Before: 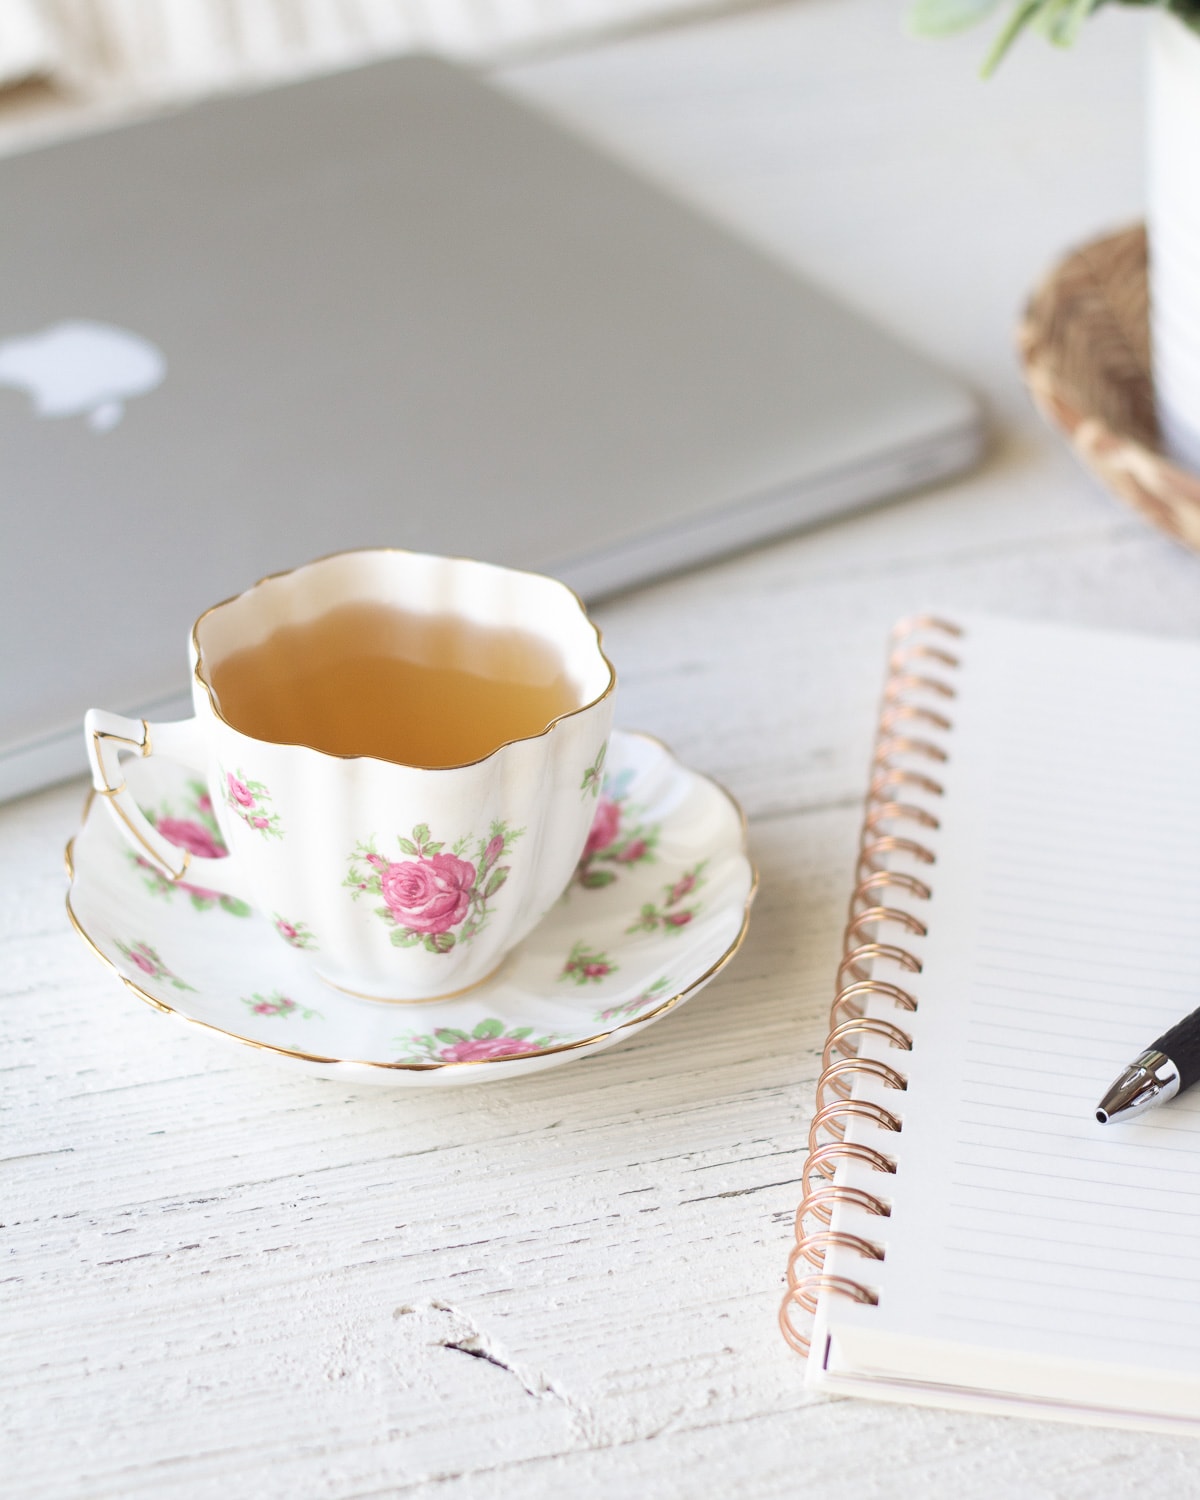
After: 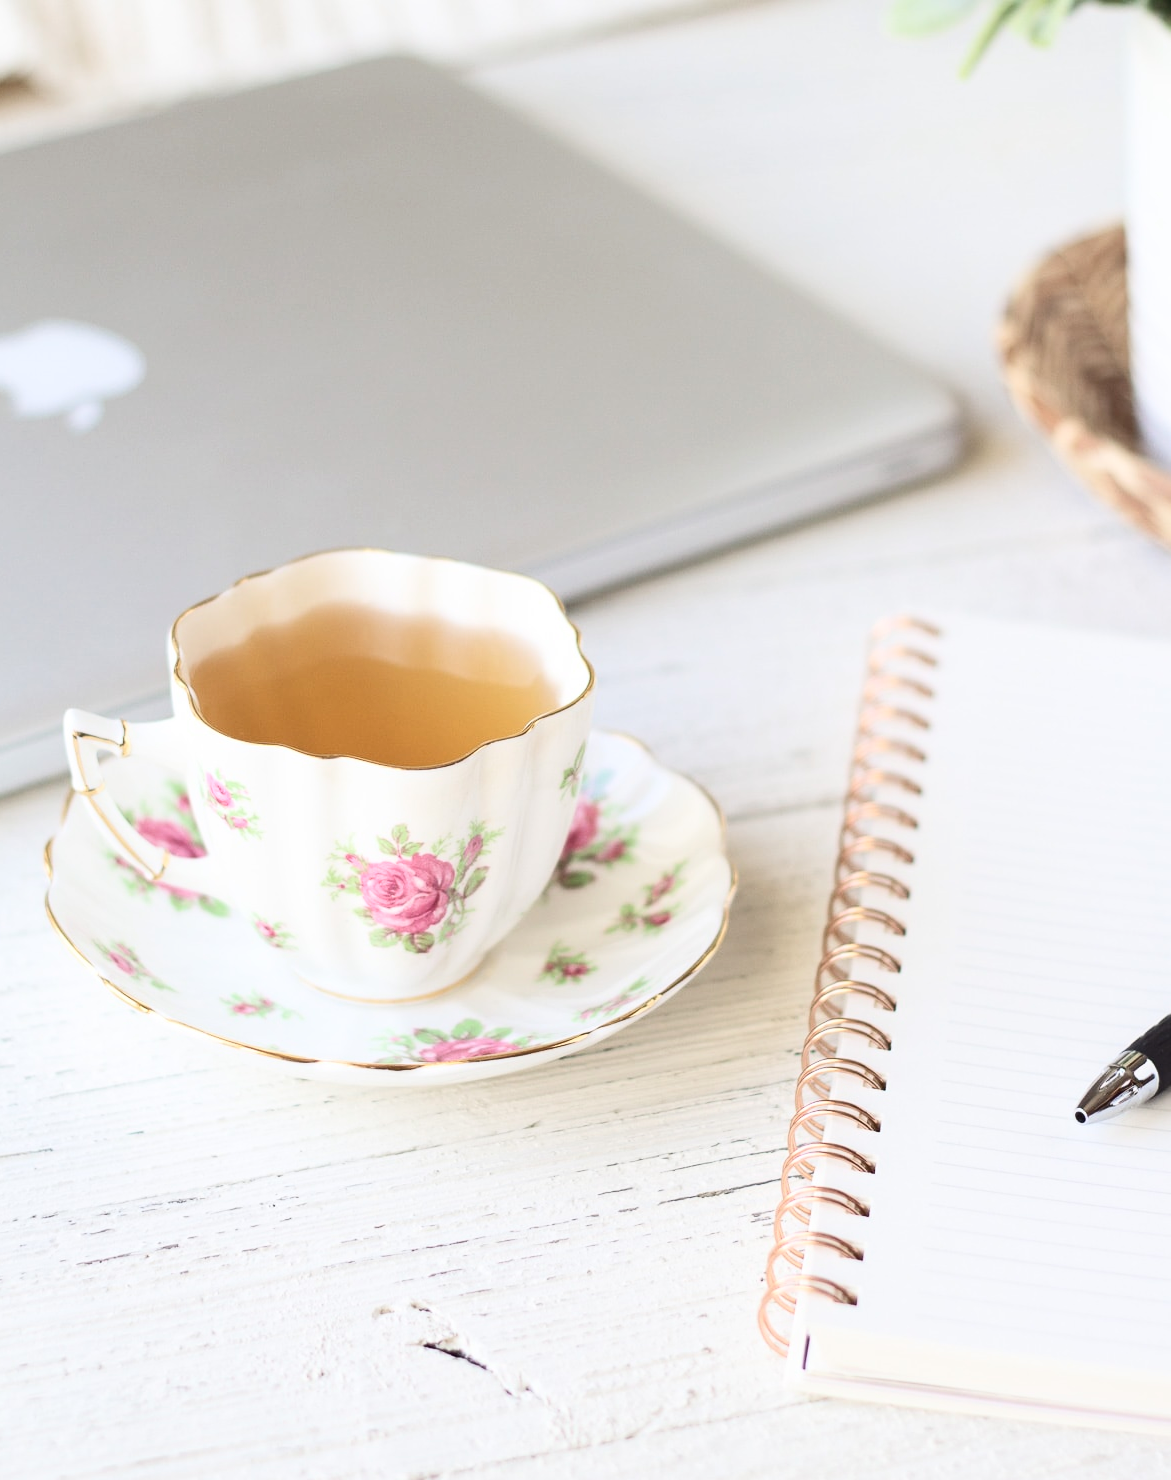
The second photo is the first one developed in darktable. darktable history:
contrast brightness saturation: contrast 0.24, brightness 0.09
crop and rotate: left 1.774%, right 0.633%, bottom 1.28%
